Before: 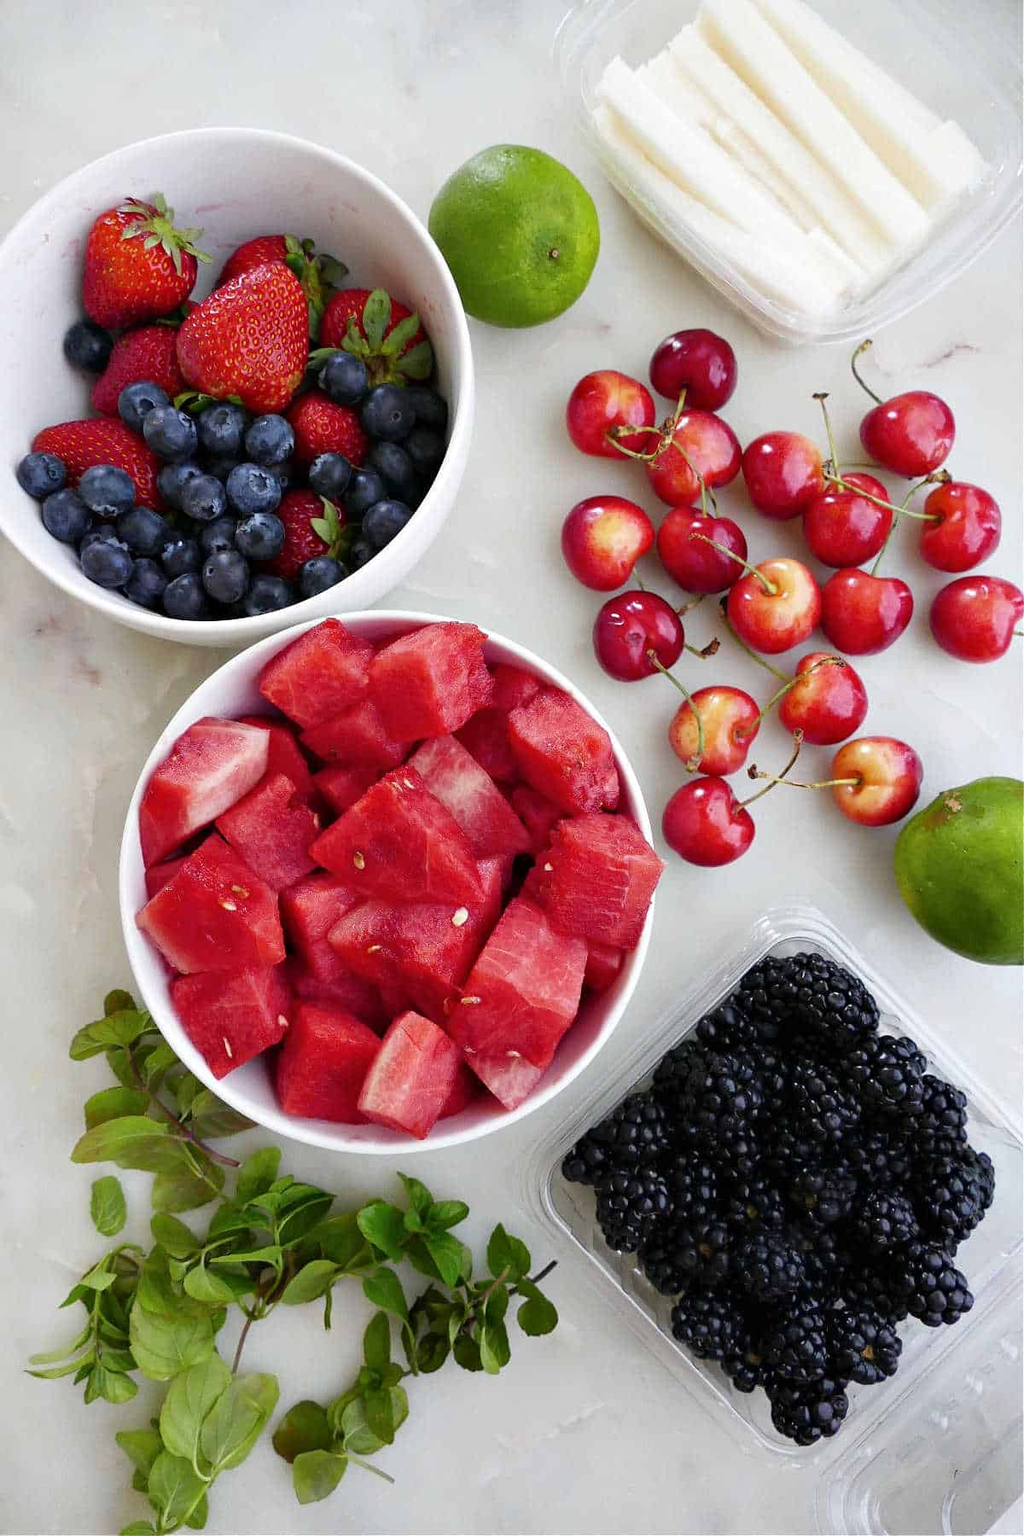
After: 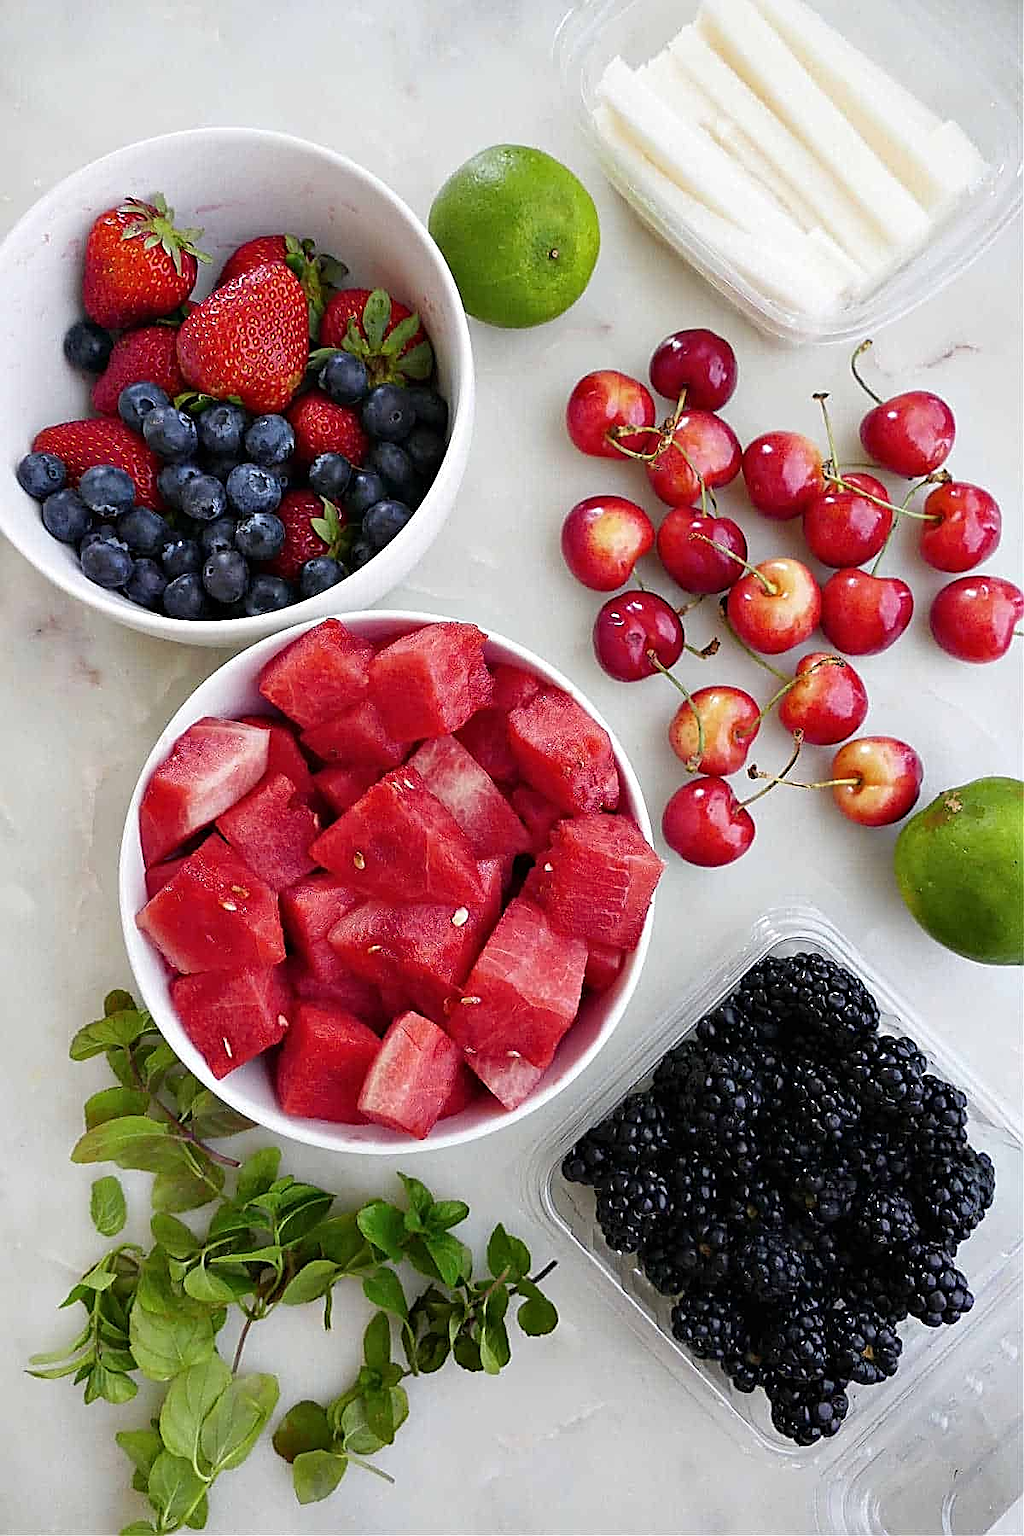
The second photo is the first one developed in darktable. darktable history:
sharpen: amount 0.983
